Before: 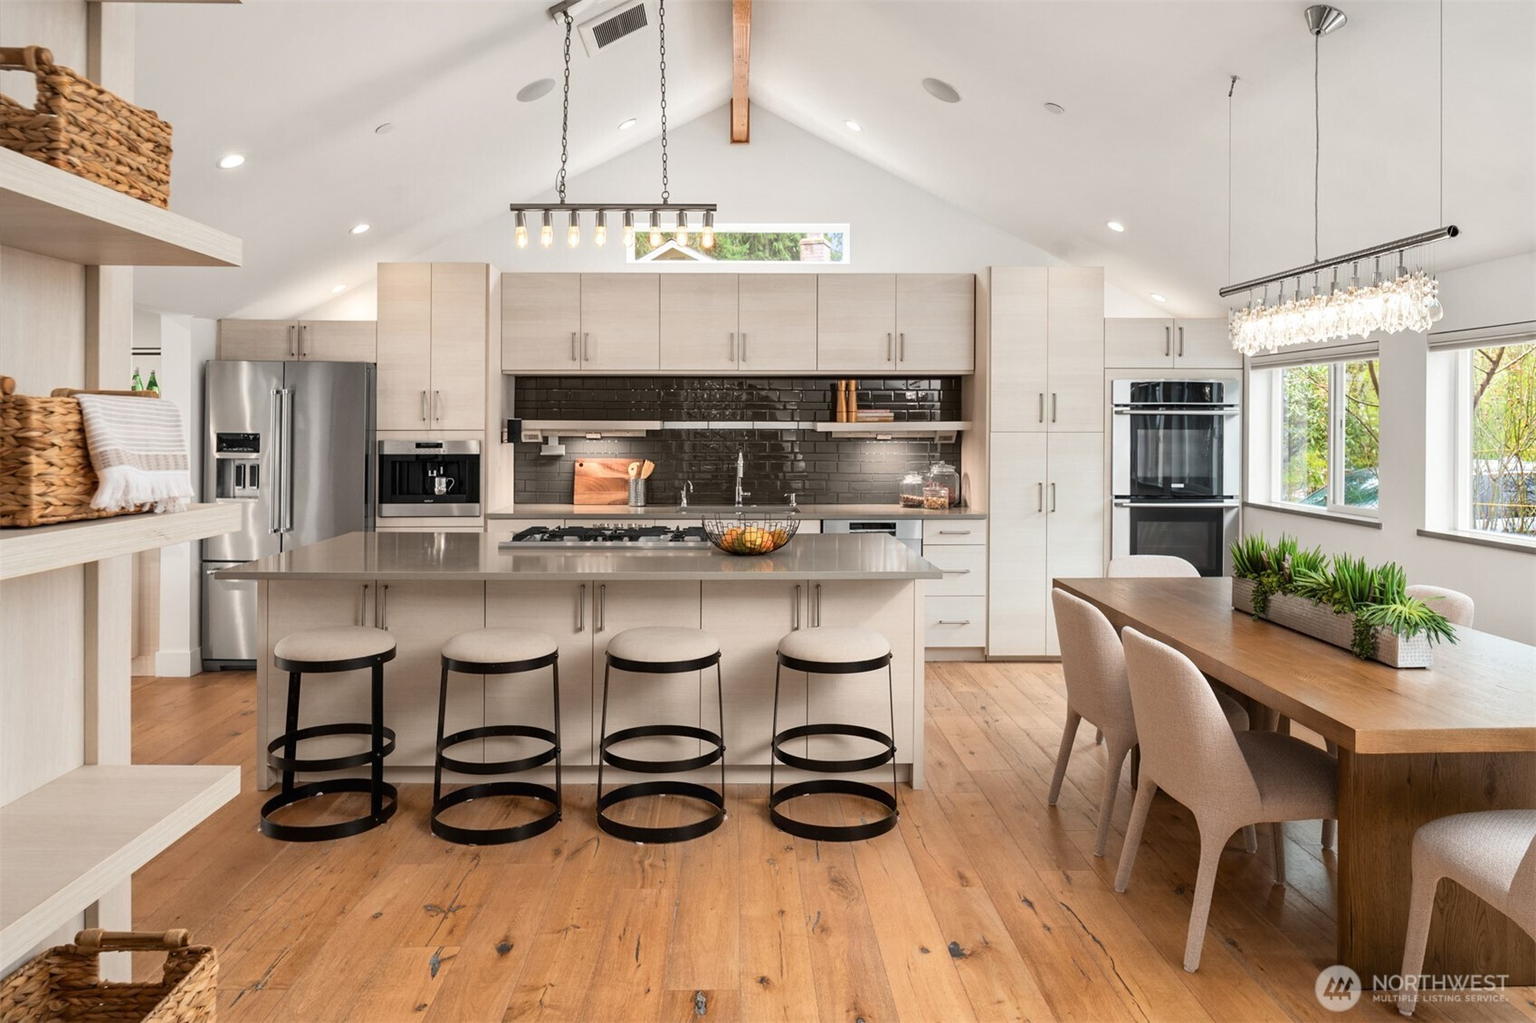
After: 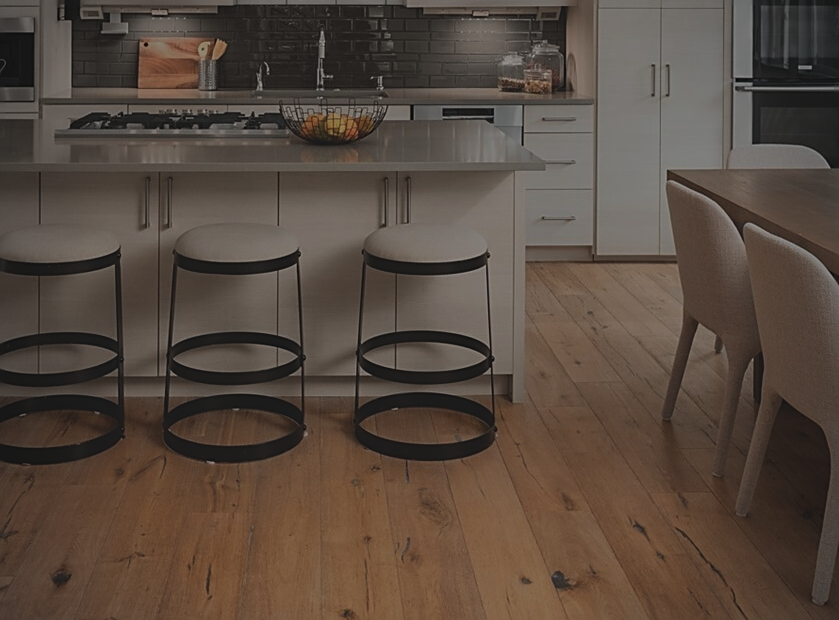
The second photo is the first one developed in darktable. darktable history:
crop: left 29.26%, top 41.572%, right 21.287%, bottom 3.5%
sharpen: on, module defaults
vignetting: on, module defaults
tone equalizer: edges refinement/feathering 500, mask exposure compensation -1.57 EV, preserve details guided filter
exposure: black level correction -0.04, exposure 0.063 EV, compensate exposure bias true, compensate highlight preservation false
